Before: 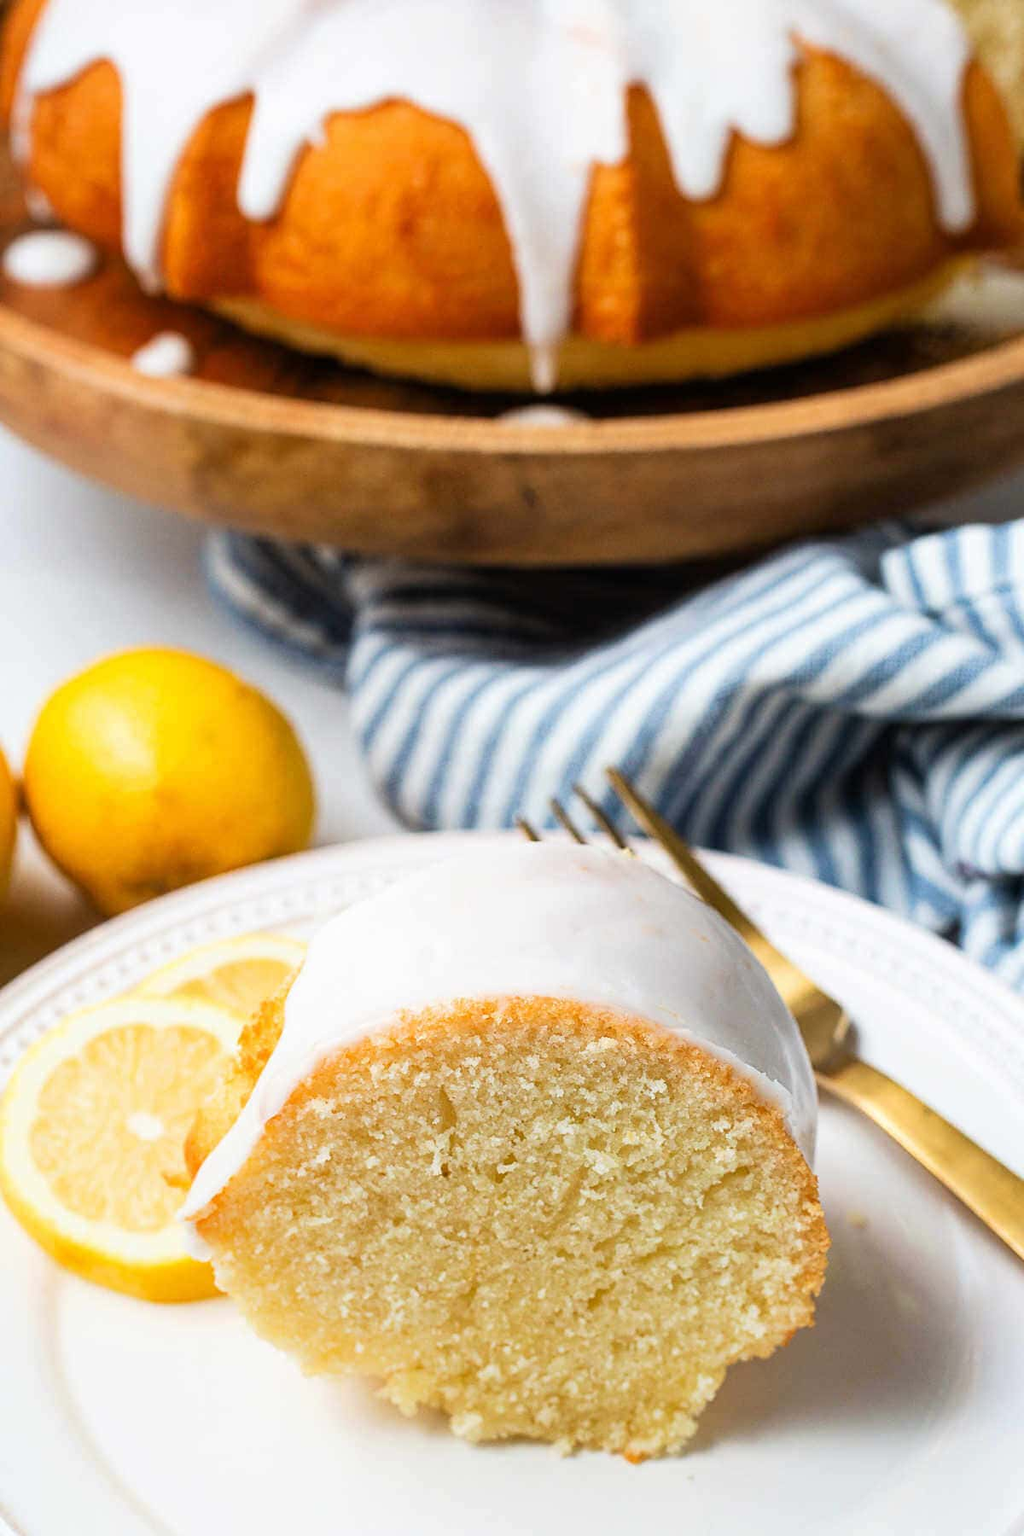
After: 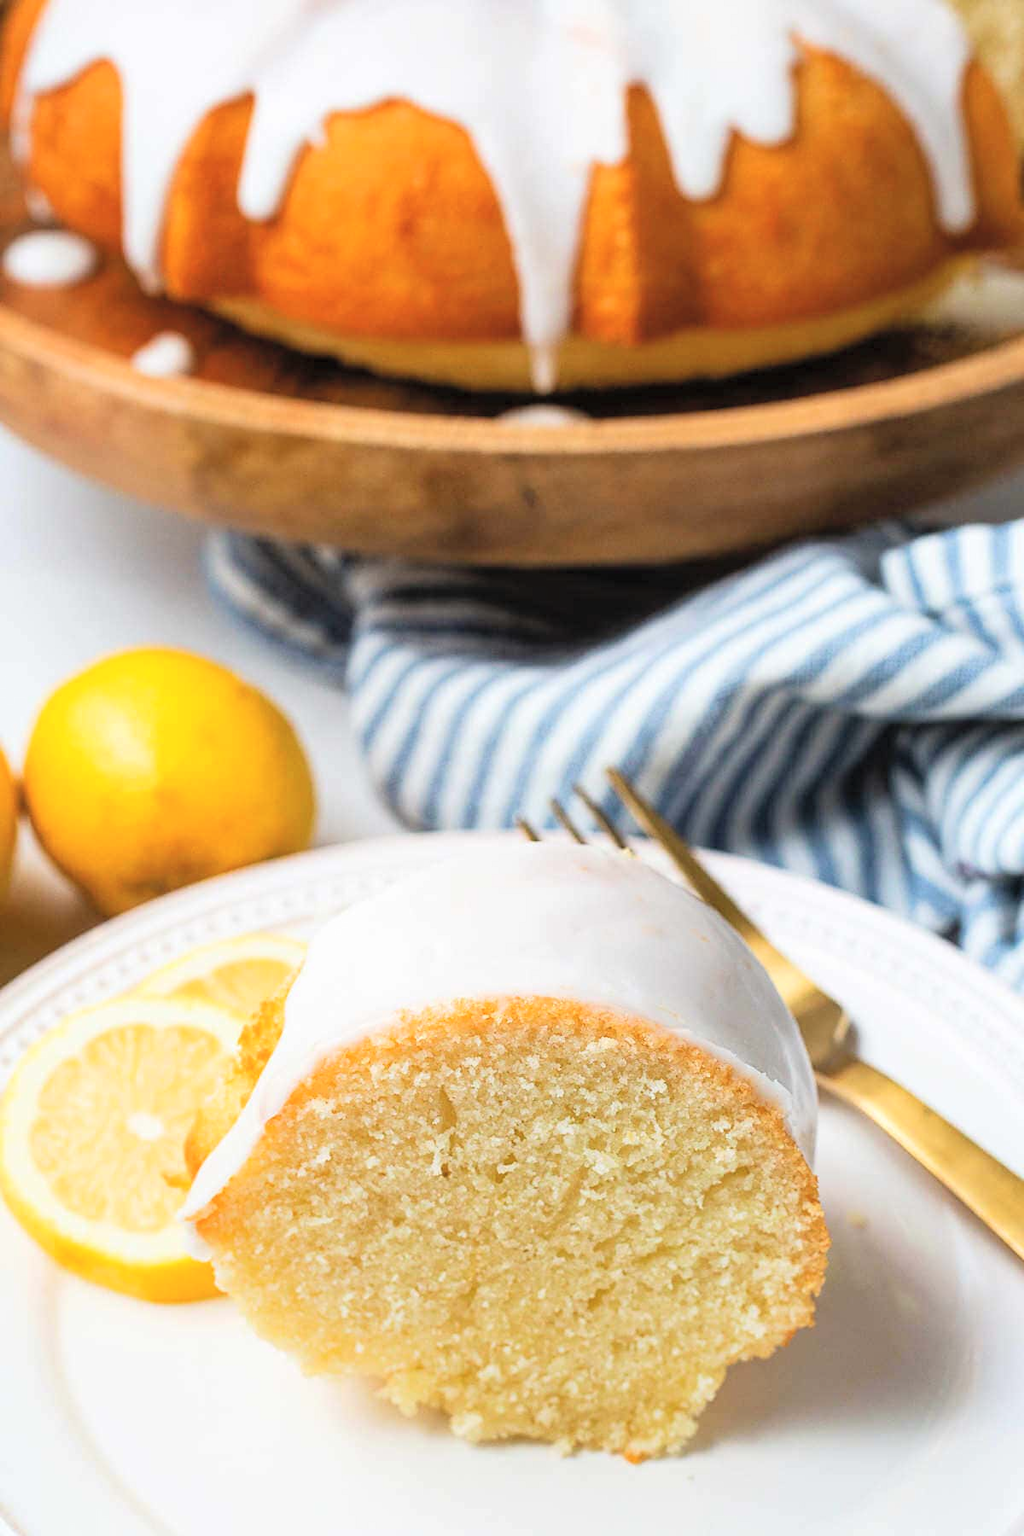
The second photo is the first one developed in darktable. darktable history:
contrast brightness saturation: brightness 0.137
